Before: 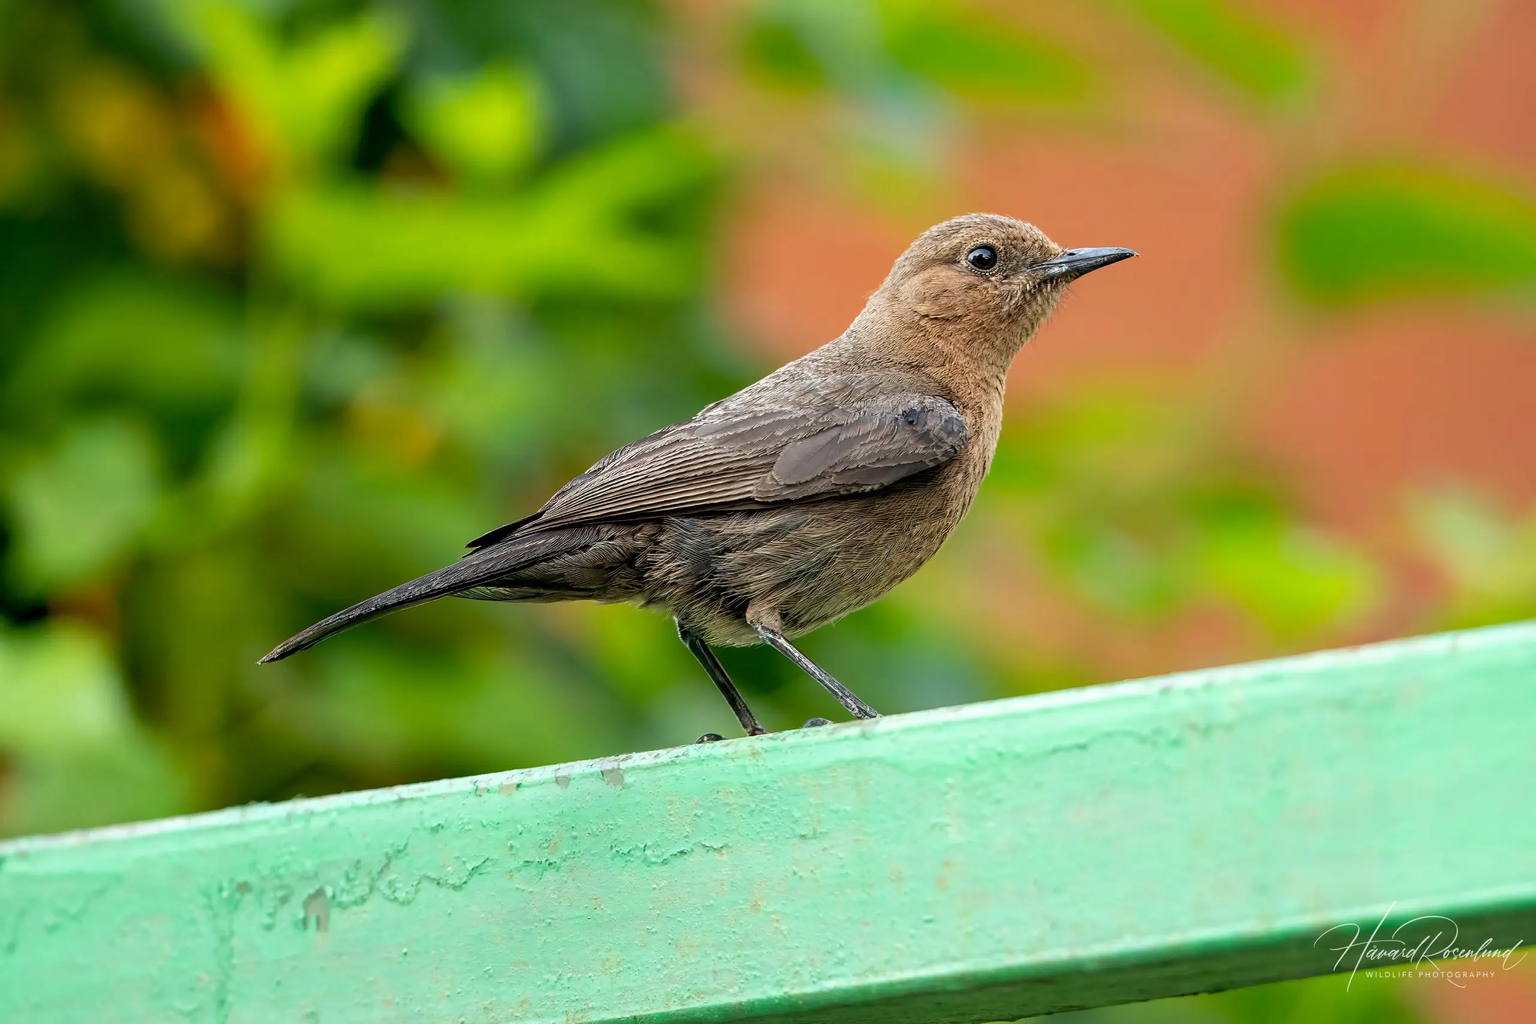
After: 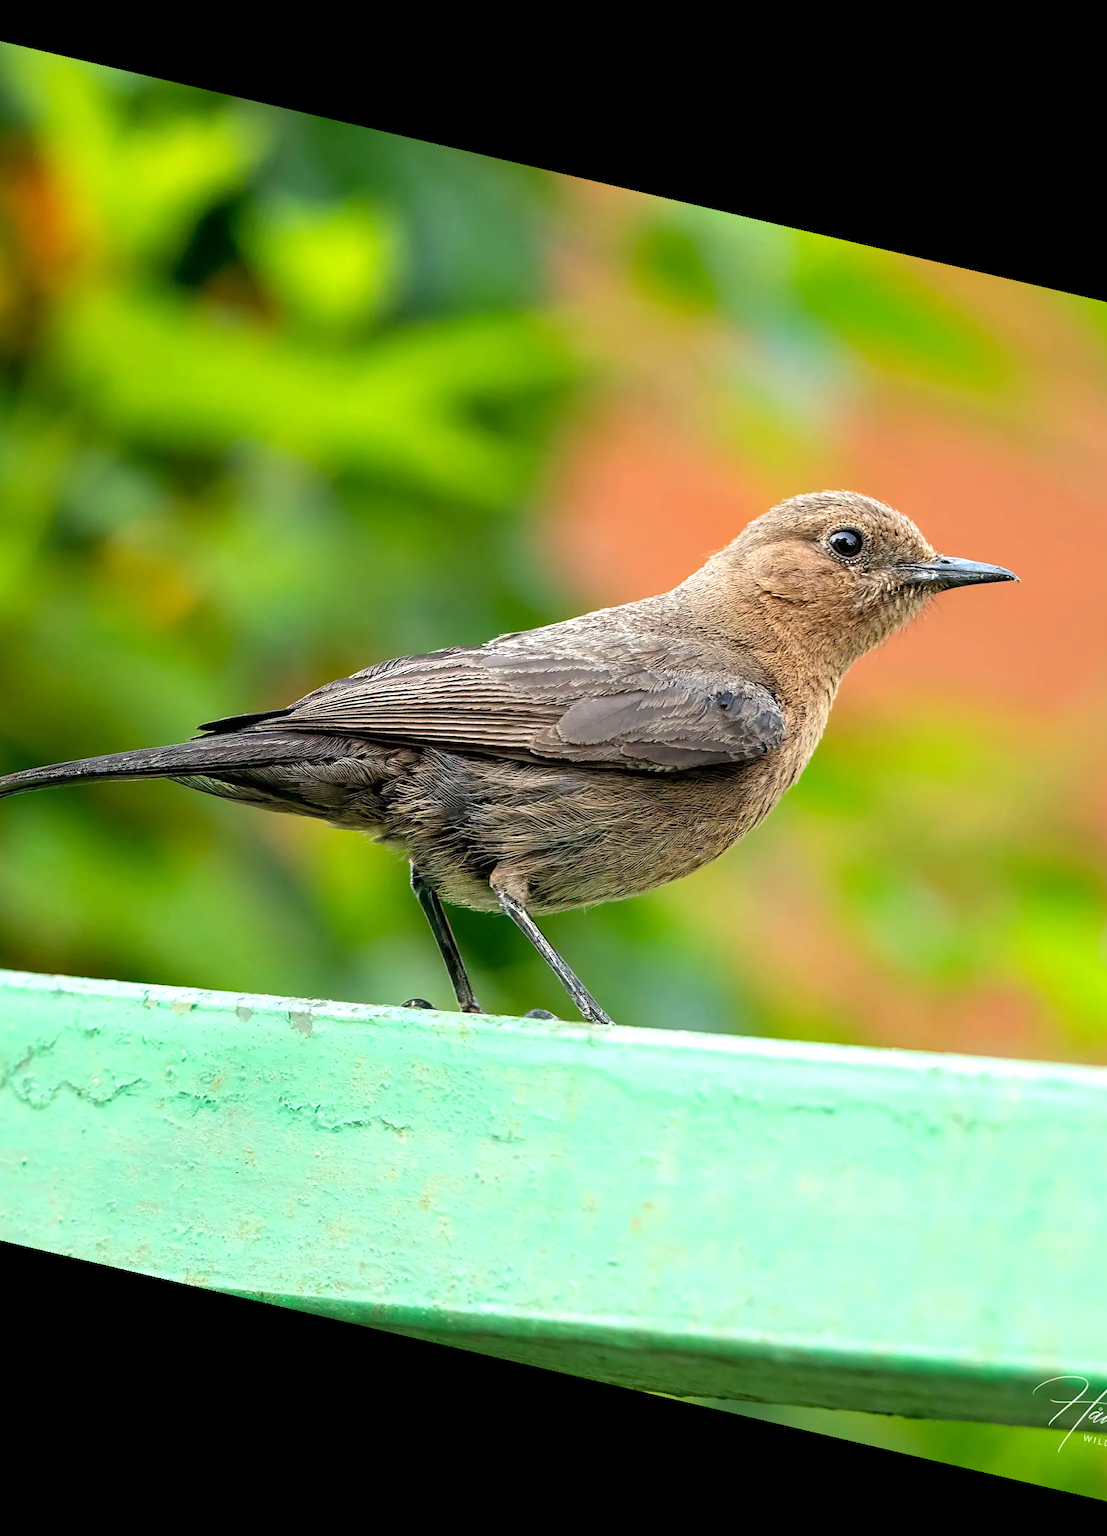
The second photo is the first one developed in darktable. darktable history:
rotate and perspective: rotation 13.27°, automatic cropping off
crop and rotate: left 22.516%, right 21.234%
exposure: exposure 0.4 EV, compensate highlight preservation false
